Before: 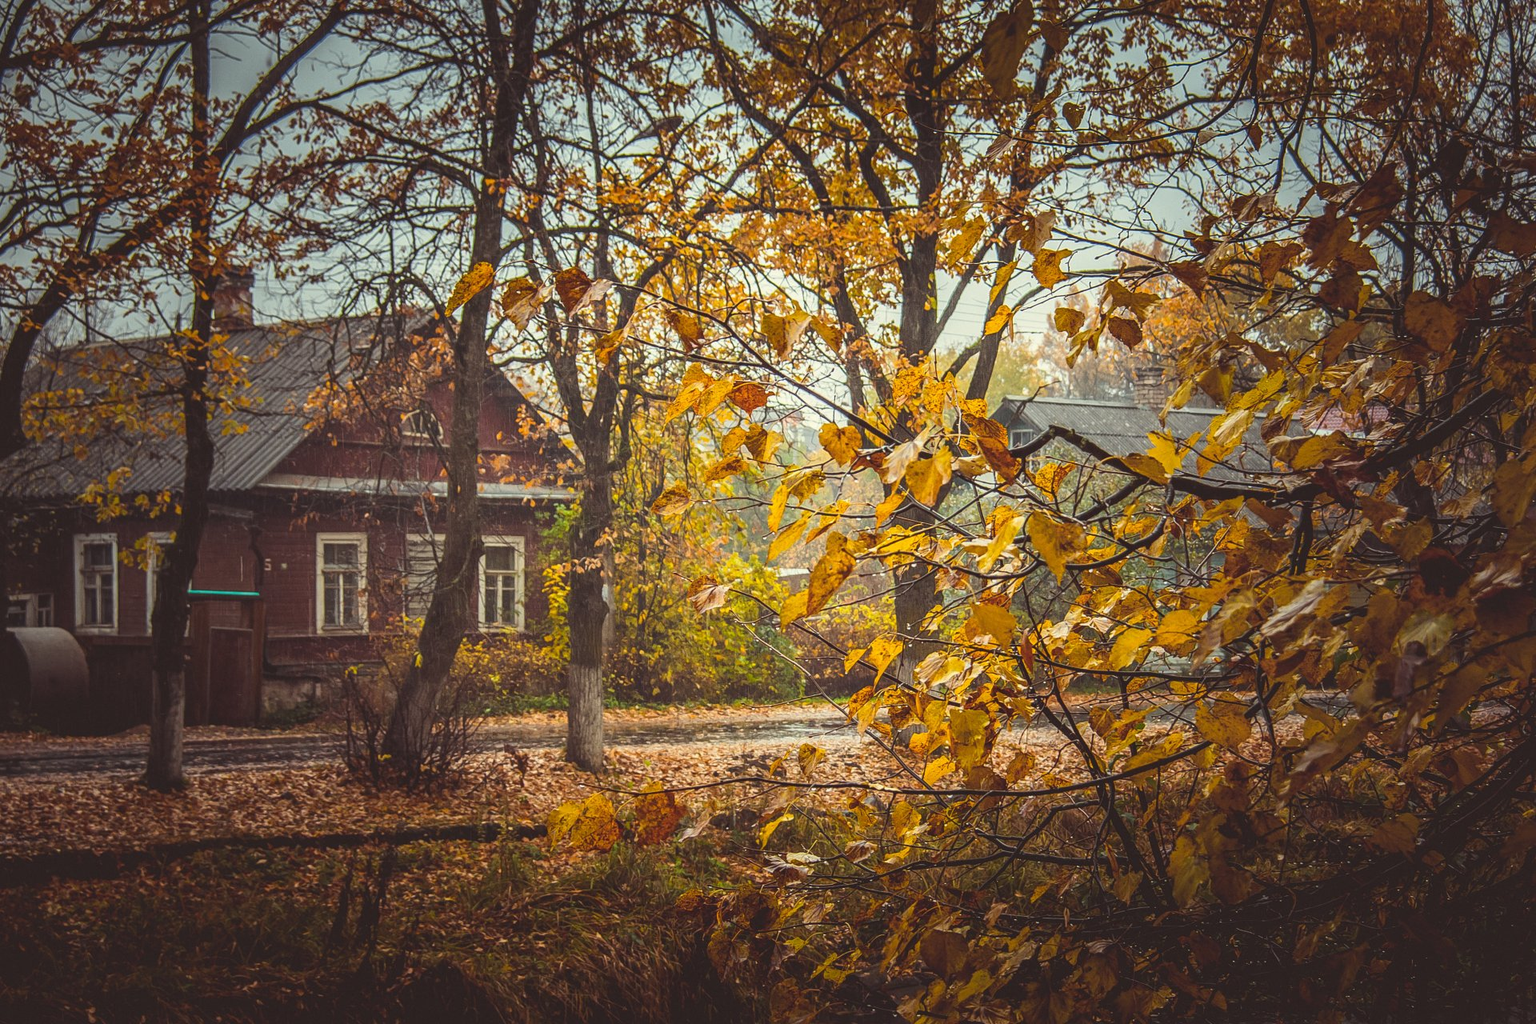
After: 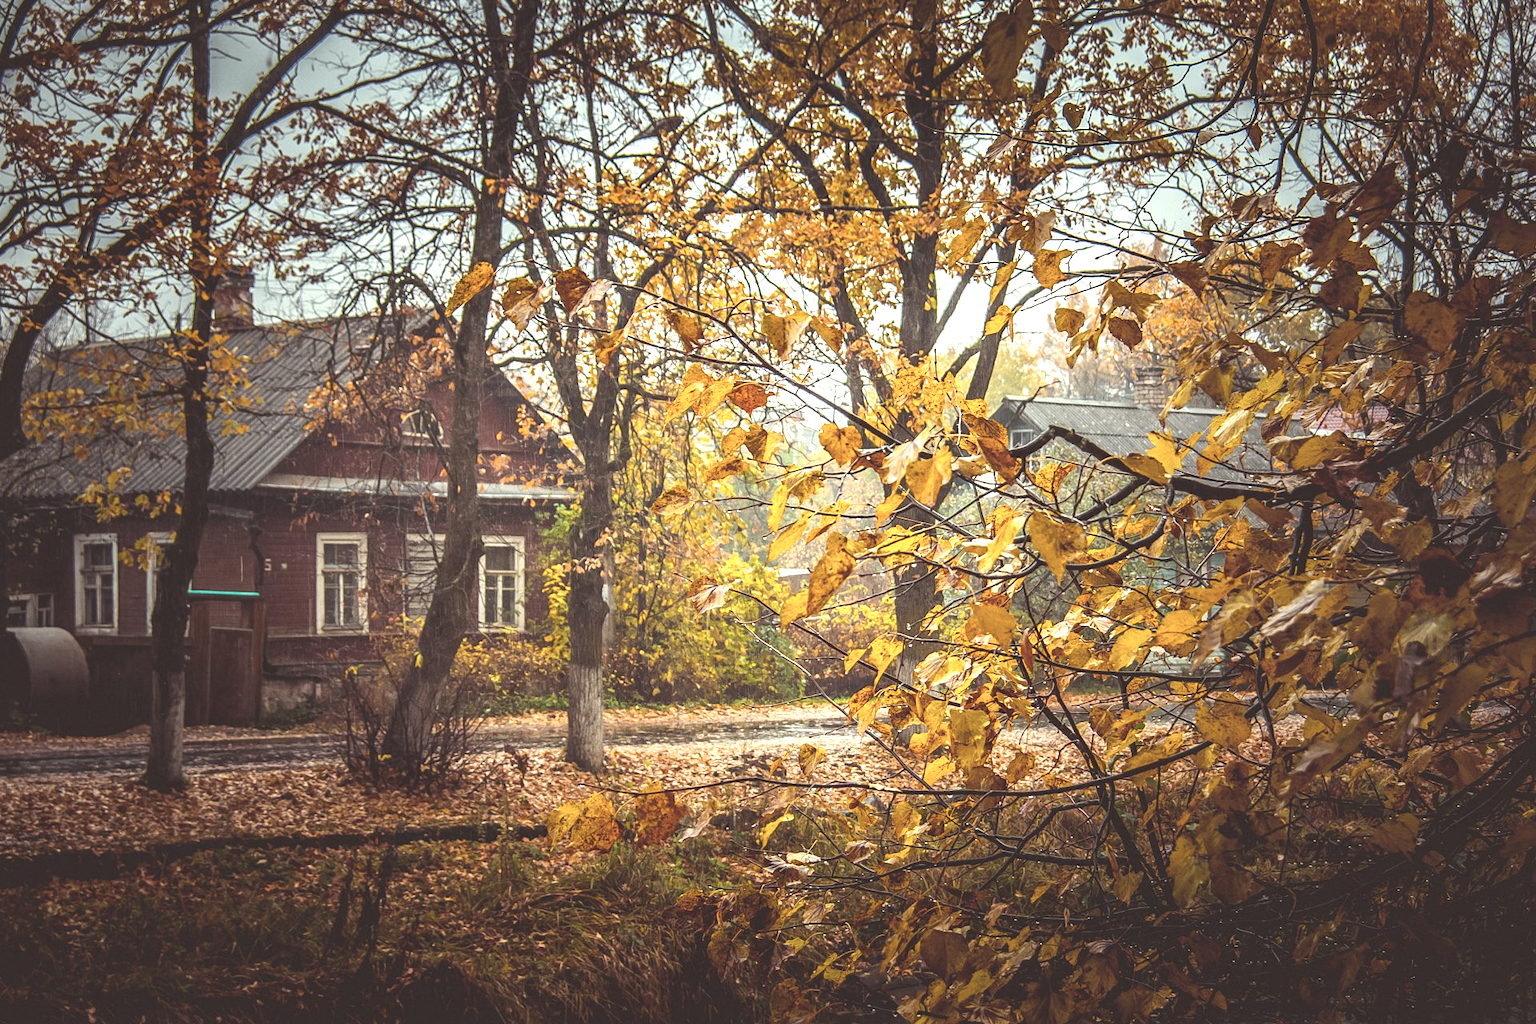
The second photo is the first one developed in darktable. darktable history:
color correction: highlights b* -0.049, saturation 0.772
exposure: black level correction 0, exposure 0.703 EV, compensate highlight preservation false
